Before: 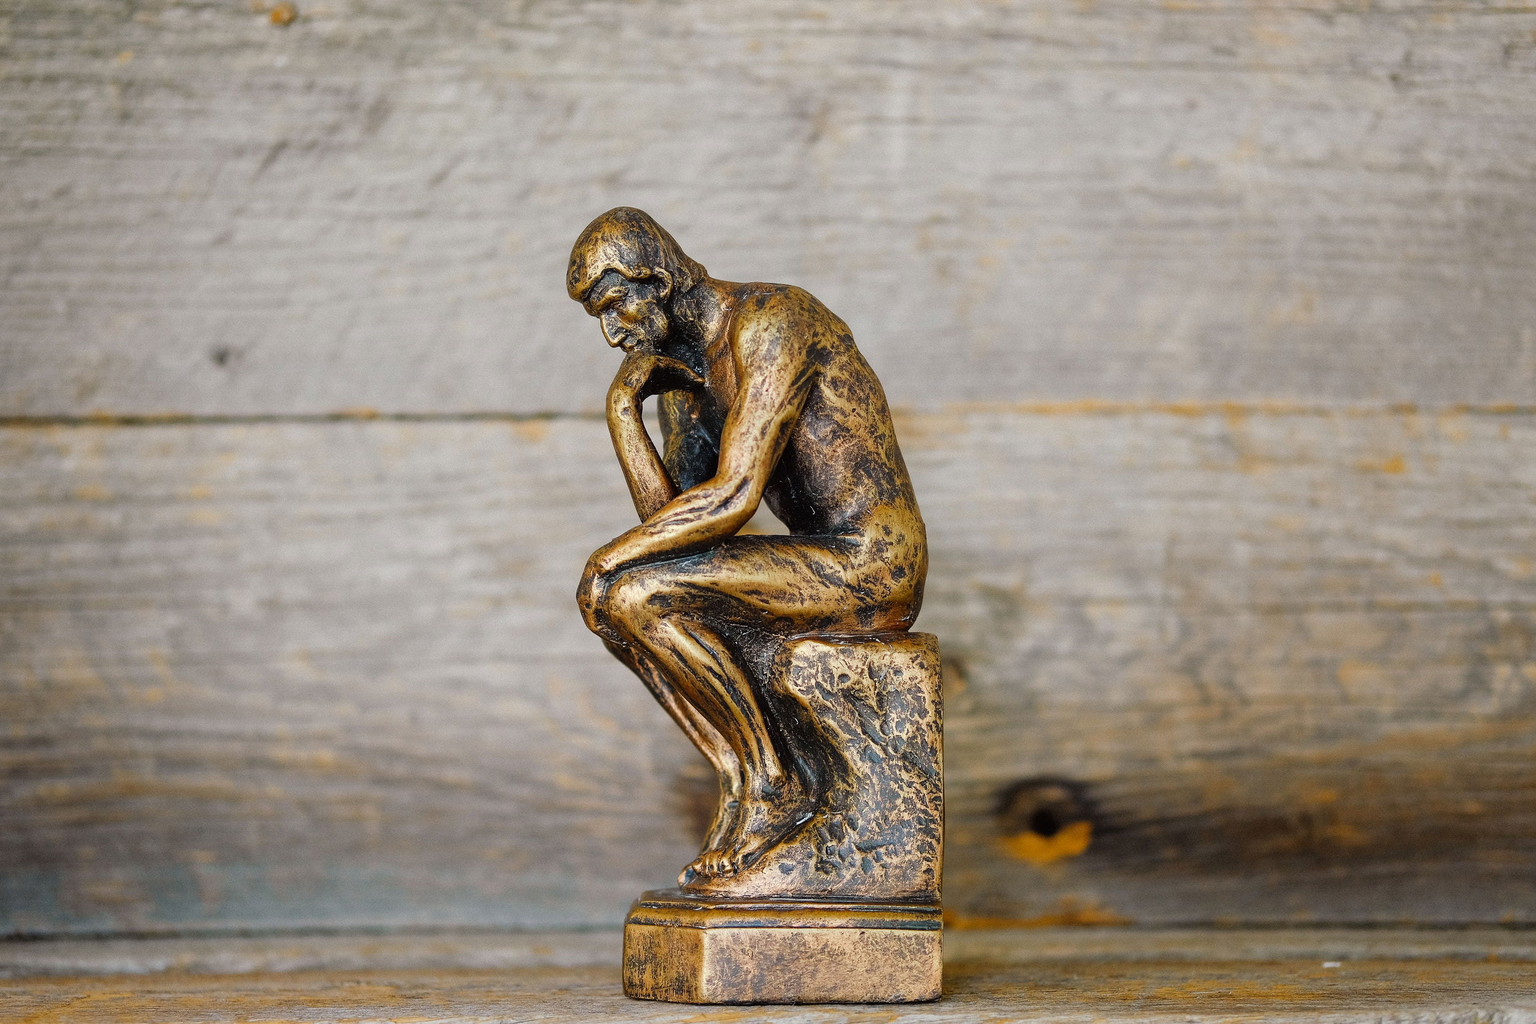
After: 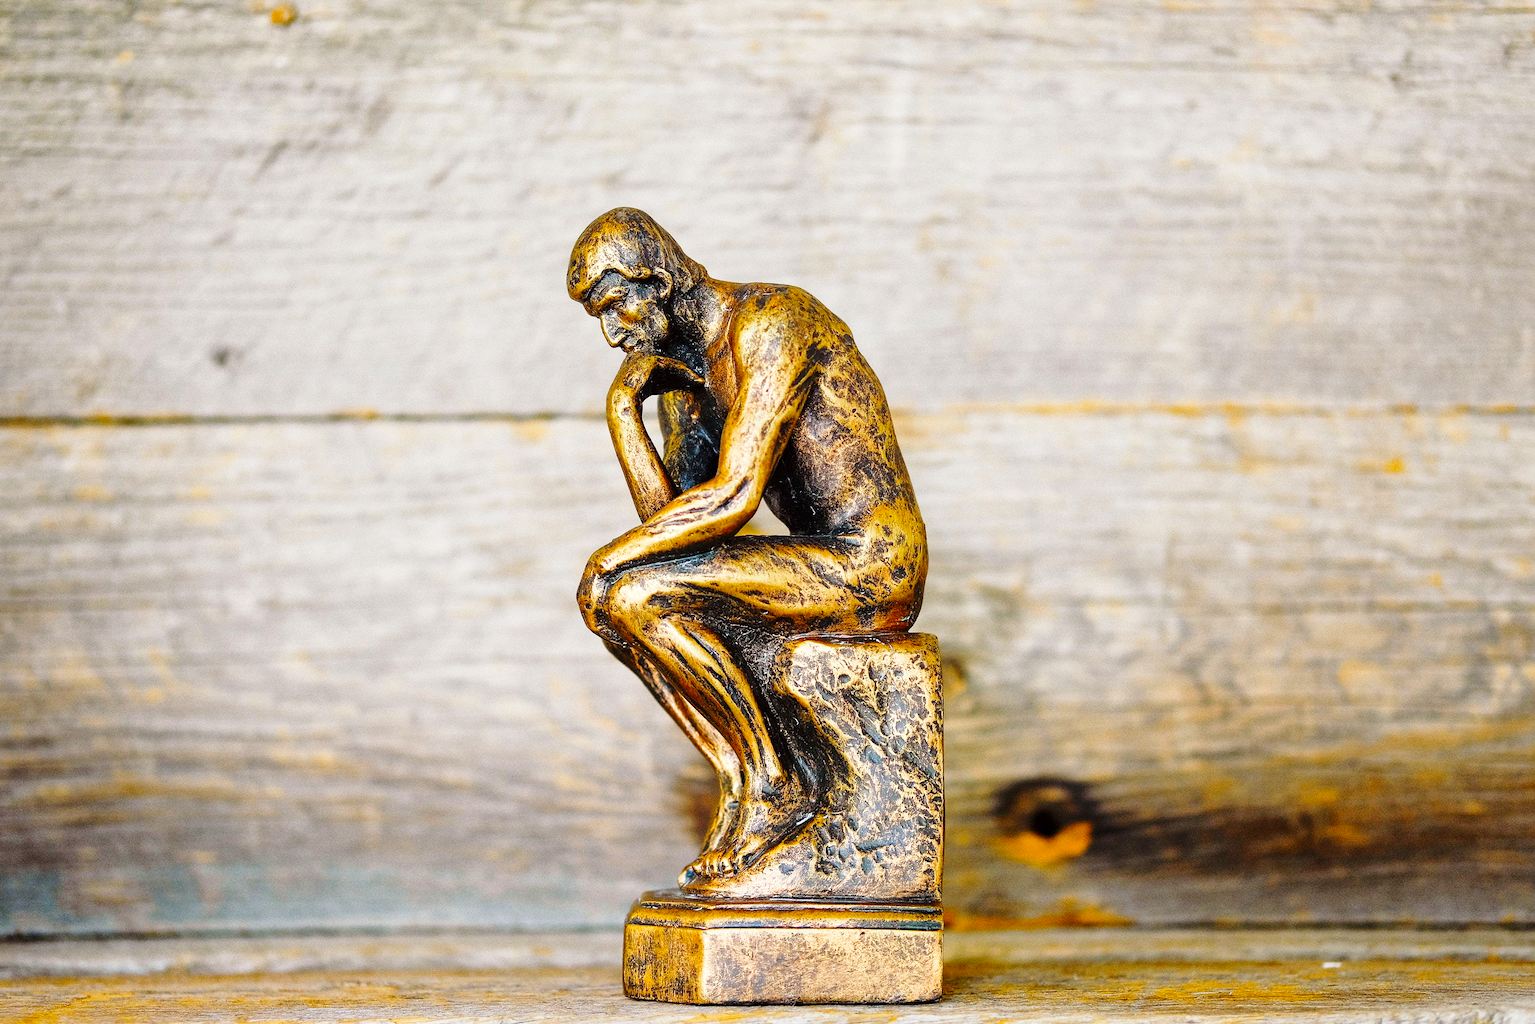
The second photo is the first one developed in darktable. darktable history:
color balance: output saturation 120%
local contrast: mode bilateral grid, contrast 20, coarseness 50, detail 120%, midtone range 0.2
base curve: curves: ch0 [(0, 0) (0.028, 0.03) (0.121, 0.232) (0.46, 0.748) (0.859, 0.968) (1, 1)], preserve colors none
